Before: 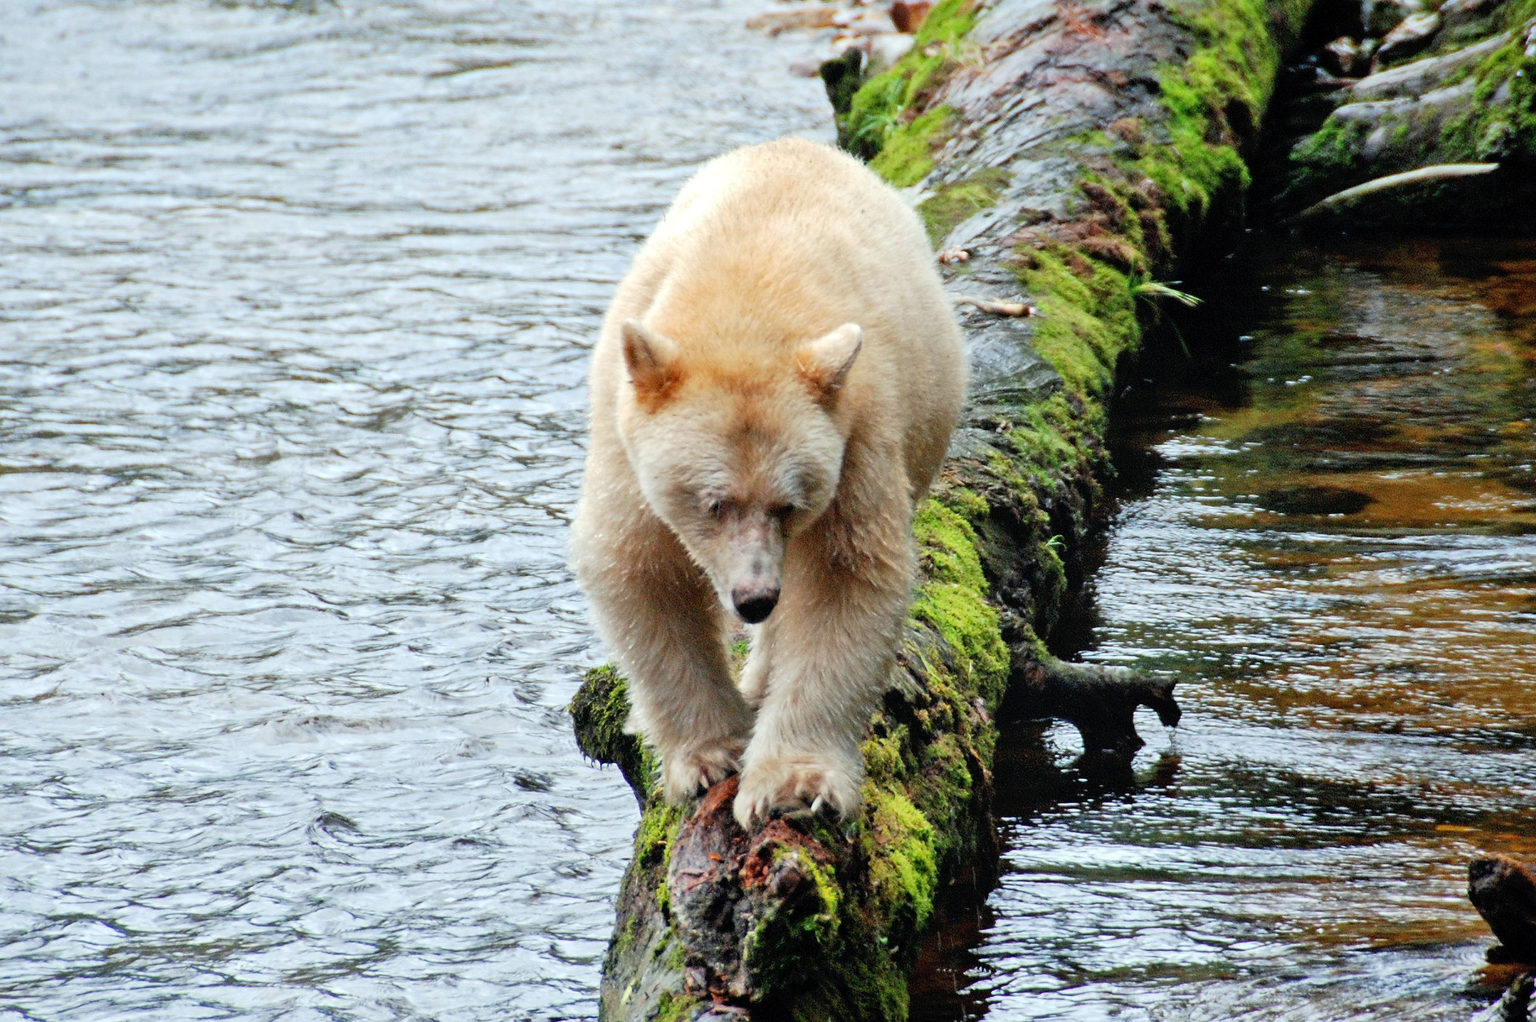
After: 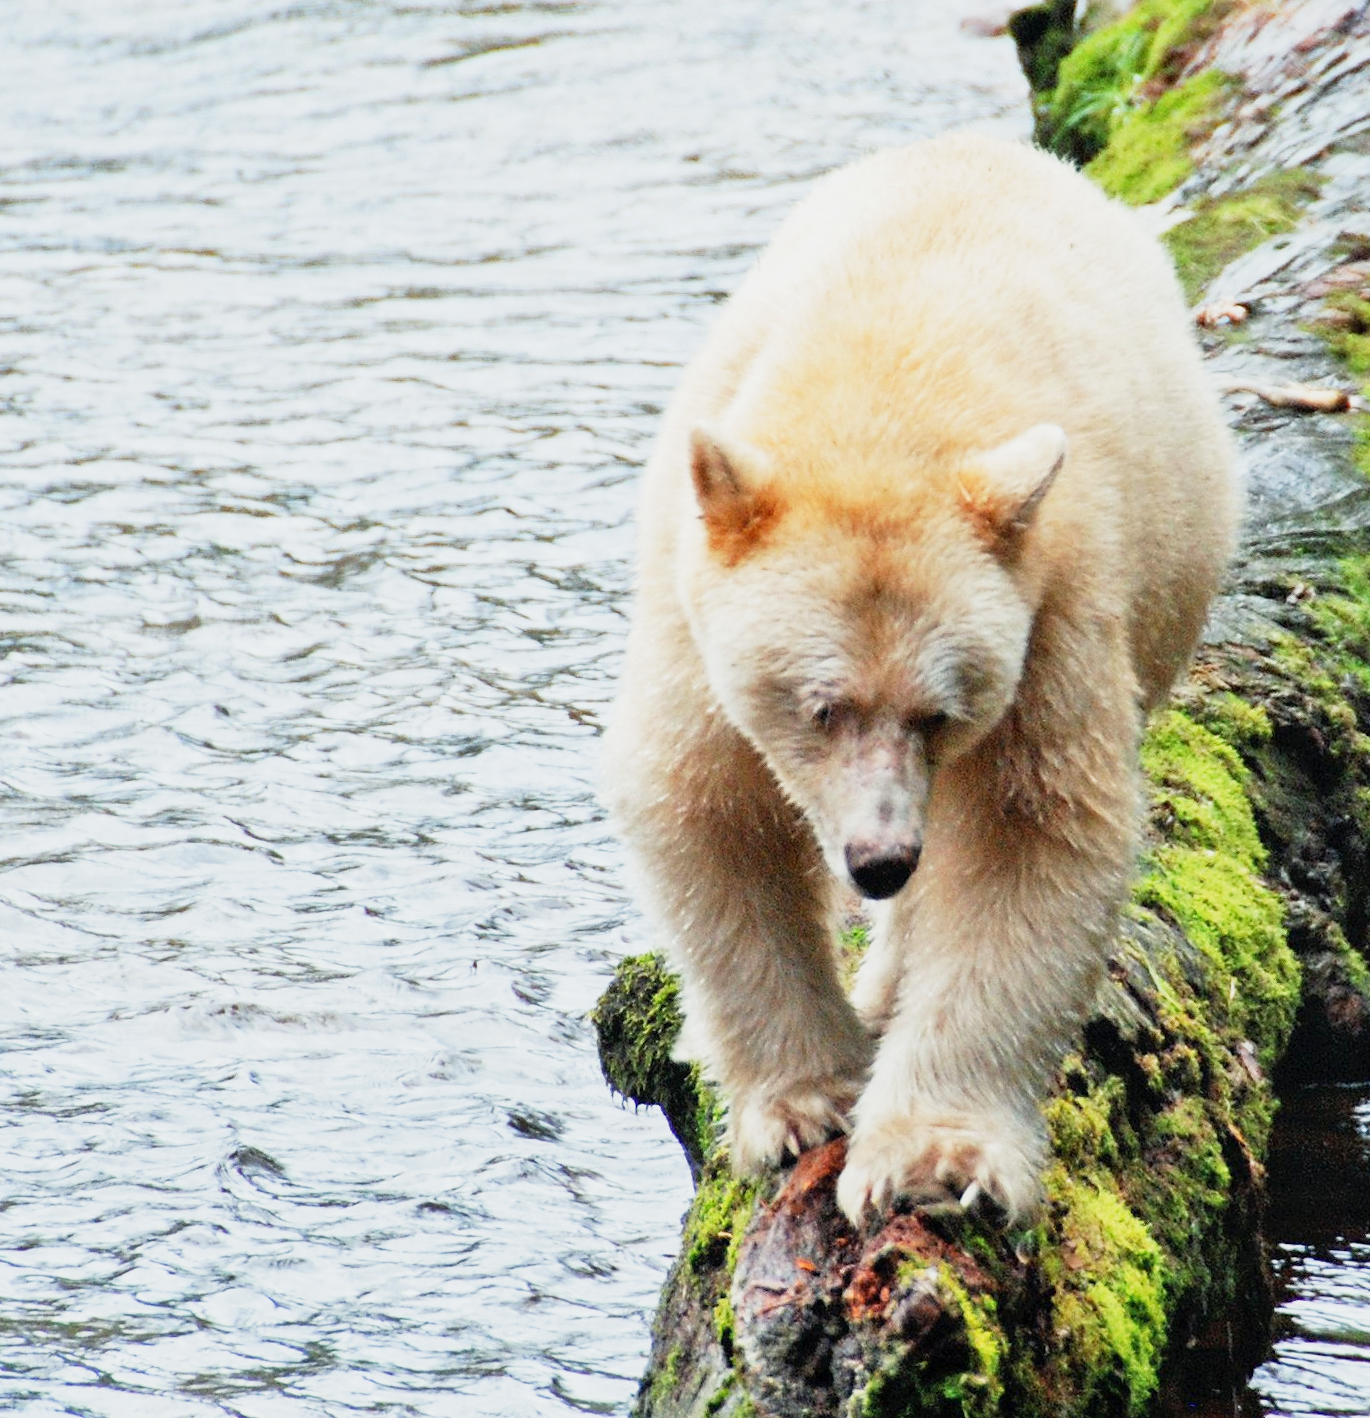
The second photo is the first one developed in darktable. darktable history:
base curve: curves: ch0 [(0, 0) (0.088, 0.125) (0.176, 0.251) (0.354, 0.501) (0.613, 0.749) (1, 0.877)], preserve colors none
rotate and perspective: rotation 1.69°, lens shift (vertical) -0.023, lens shift (horizontal) -0.291, crop left 0.025, crop right 0.988, crop top 0.092, crop bottom 0.842
crop: left 5.114%, right 38.589%
